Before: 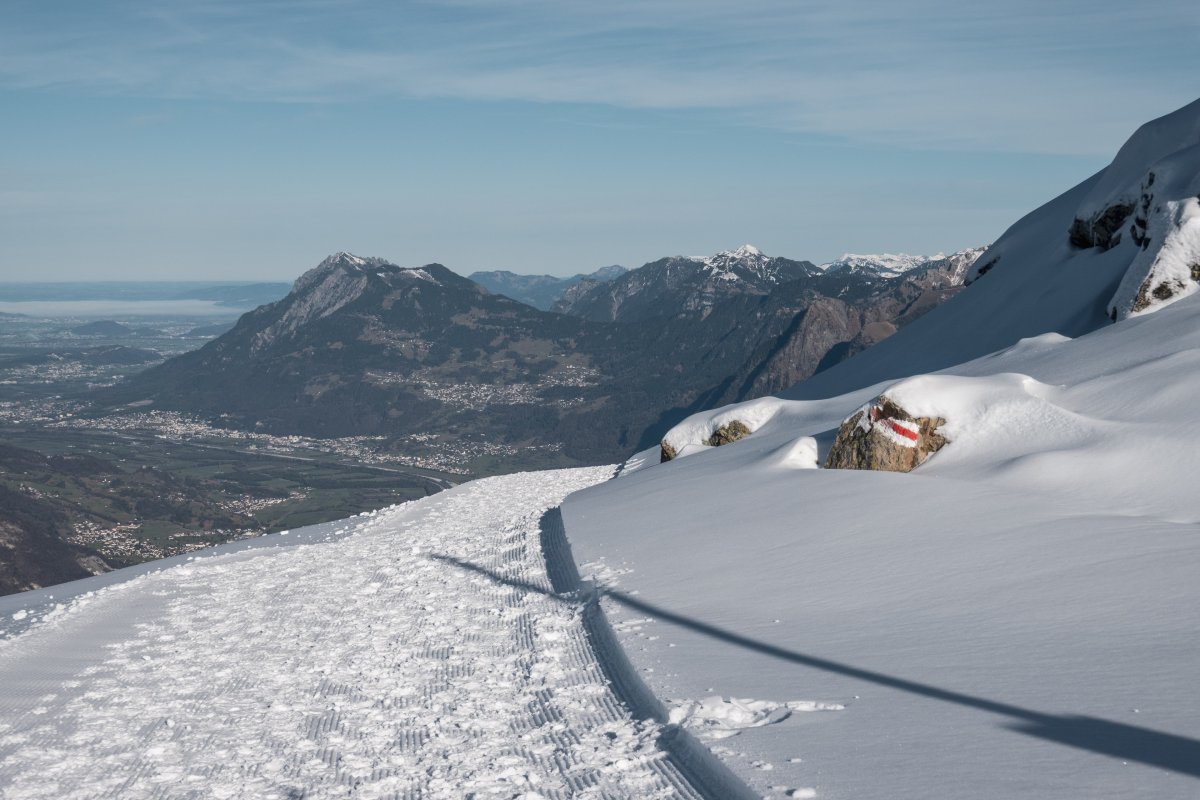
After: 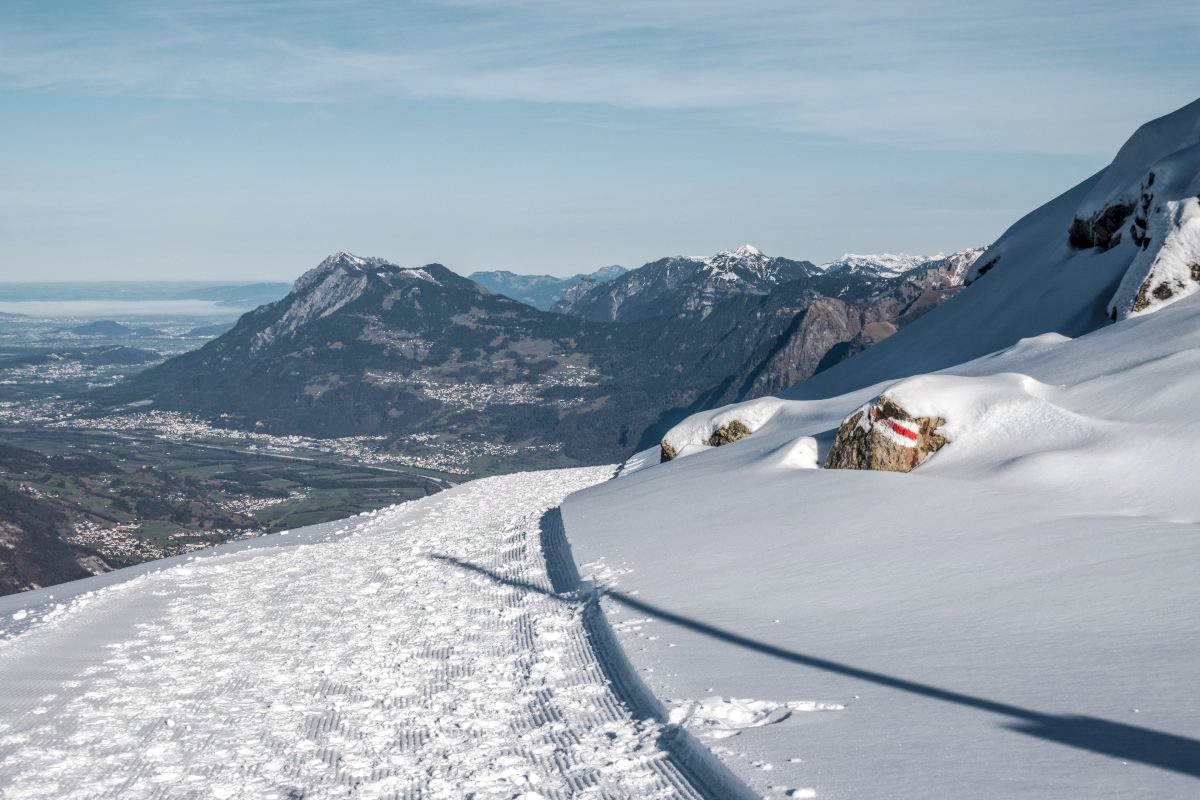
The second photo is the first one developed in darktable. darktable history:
tone curve: curves: ch0 [(0, 0.01) (0.037, 0.032) (0.131, 0.108) (0.275, 0.256) (0.483, 0.512) (0.61, 0.665) (0.696, 0.742) (0.792, 0.819) (0.911, 0.925) (0.997, 0.995)]; ch1 [(0, 0) (0.308, 0.29) (0.425, 0.411) (0.492, 0.488) (0.505, 0.503) (0.527, 0.531) (0.568, 0.594) (0.683, 0.702) (0.746, 0.77) (1, 1)]; ch2 [(0, 0) (0.246, 0.233) (0.36, 0.352) (0.415, 0.415) (0.485, 0.487) (0.502, 0.504) (0.525, 0.523) (0.539, 0.553) (0.587, 0.594) (0.636, 0.652) (0.711, 0.729) (0.845, 0.855) (0.998, 0.977)], preserve colors none
exposure: exposure 0.206 EV, compensate highlight preservation false
local contrast: highlights 1%, shadows 6%, detail 133%
